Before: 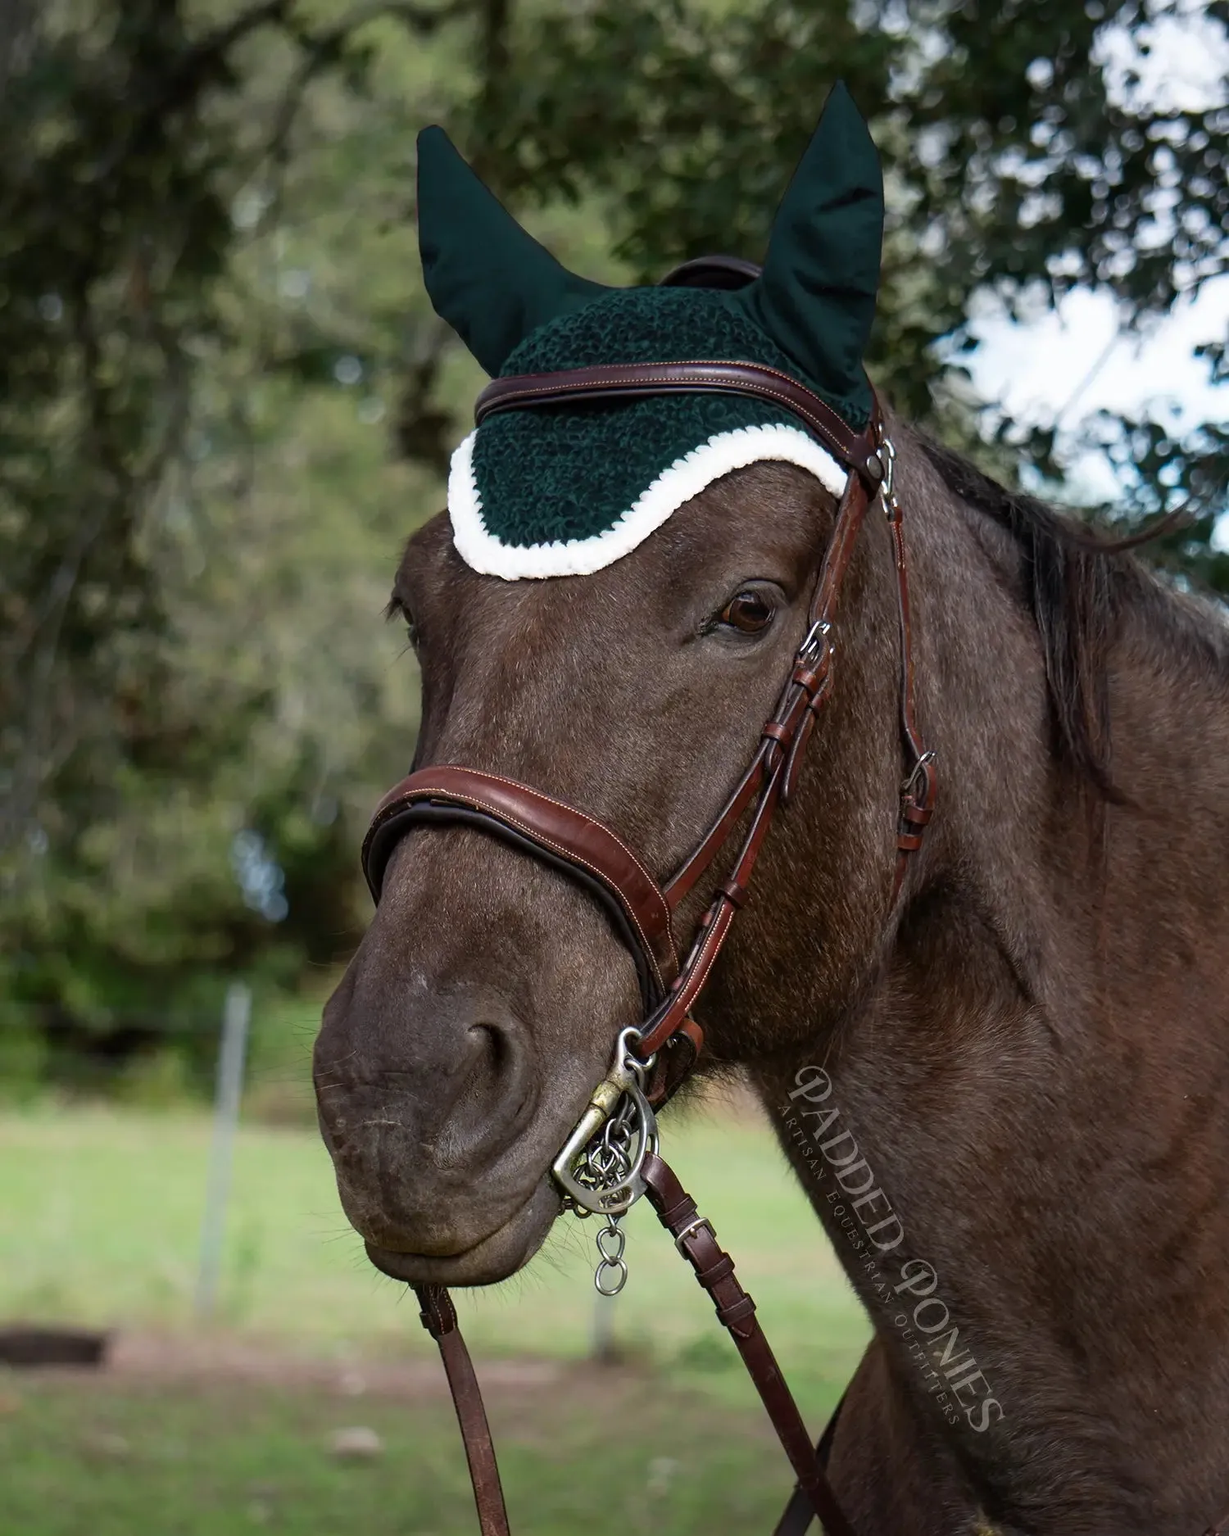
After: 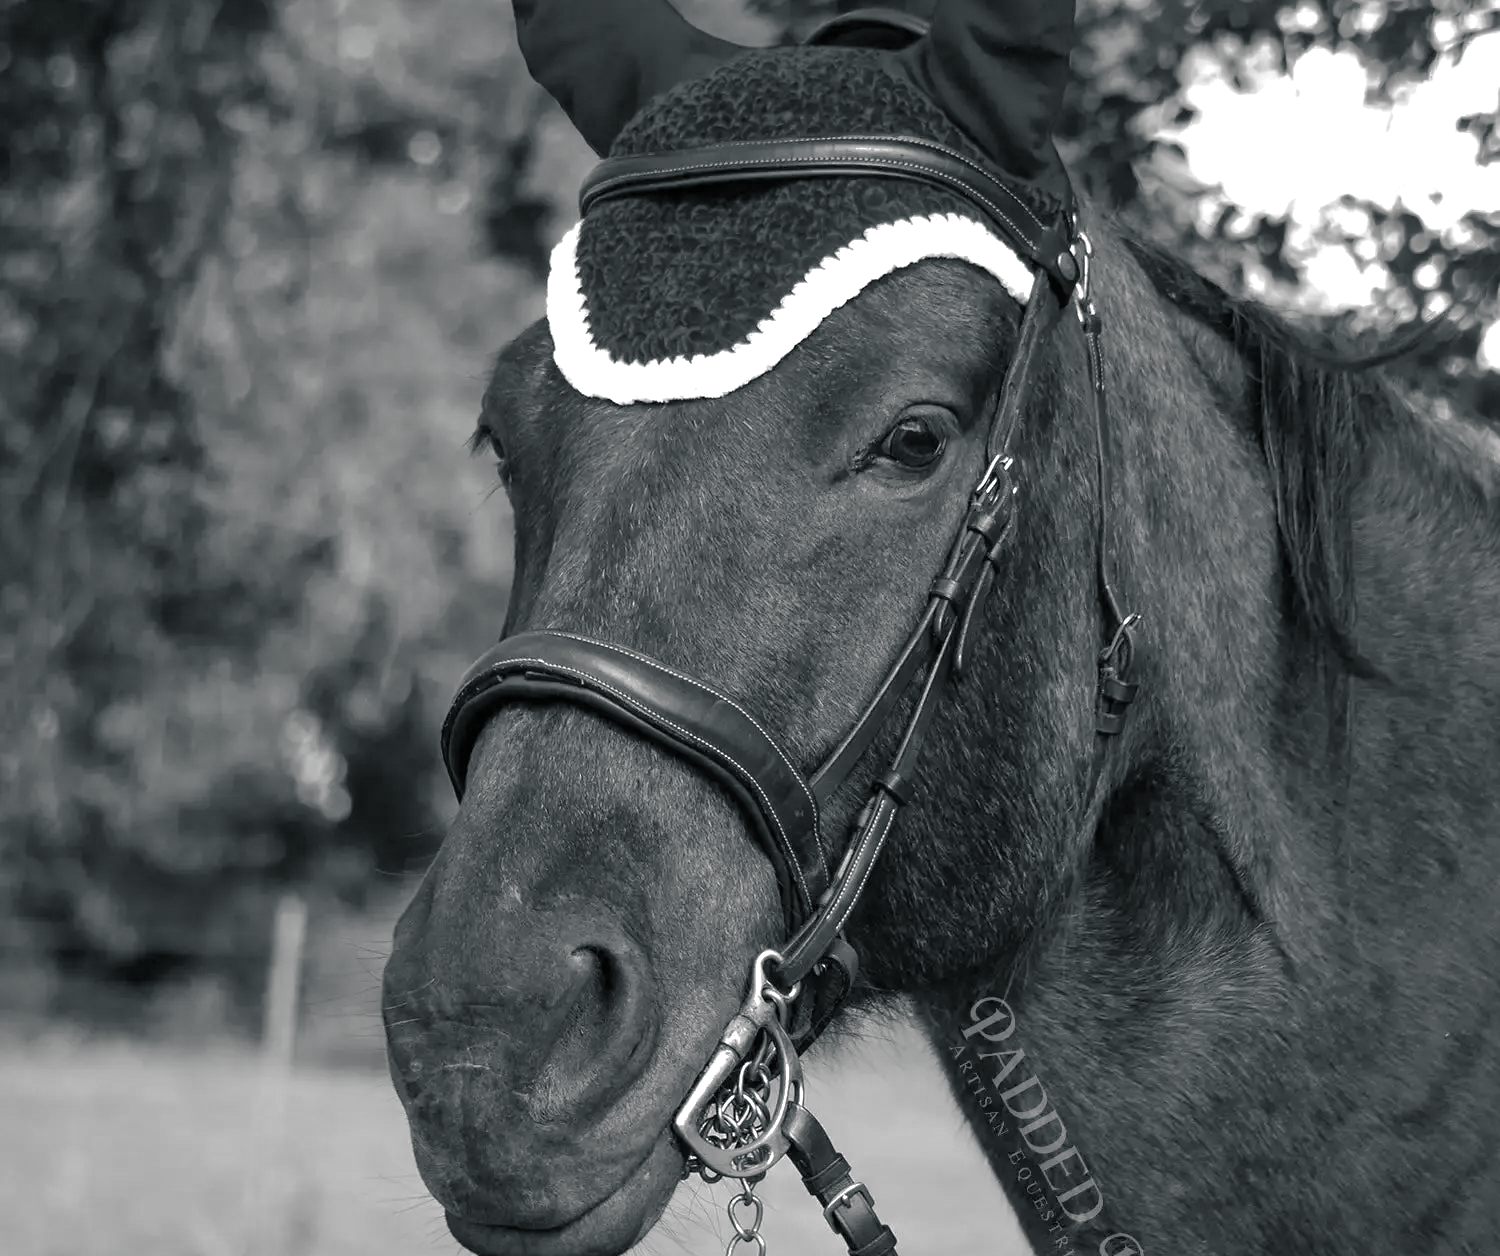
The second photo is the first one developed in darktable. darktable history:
crop: top 16.24%, bottom 16.739%
sharpen: radius 2.876, amount 0.881, threshold 47.161
shadows and highlights: shadows 39.22, highlights -59.67
exposure: exposure 0.608 EV, compensate highlight preservation false
color balance rgb: shadows lift › chroma 2.037%, shadows lift › hue 219.52°, perceptual saturation grading › global saturation 35.064%, perceptual saturation grading › highlights -29.827%, perceptual saturation grading › shadows 35.438%
color calibration: output gray [0.246, 0.254, 0.501, 0], illuminant as shot in camera, x 0.358, y 0.373, temperature 4628.91 K
